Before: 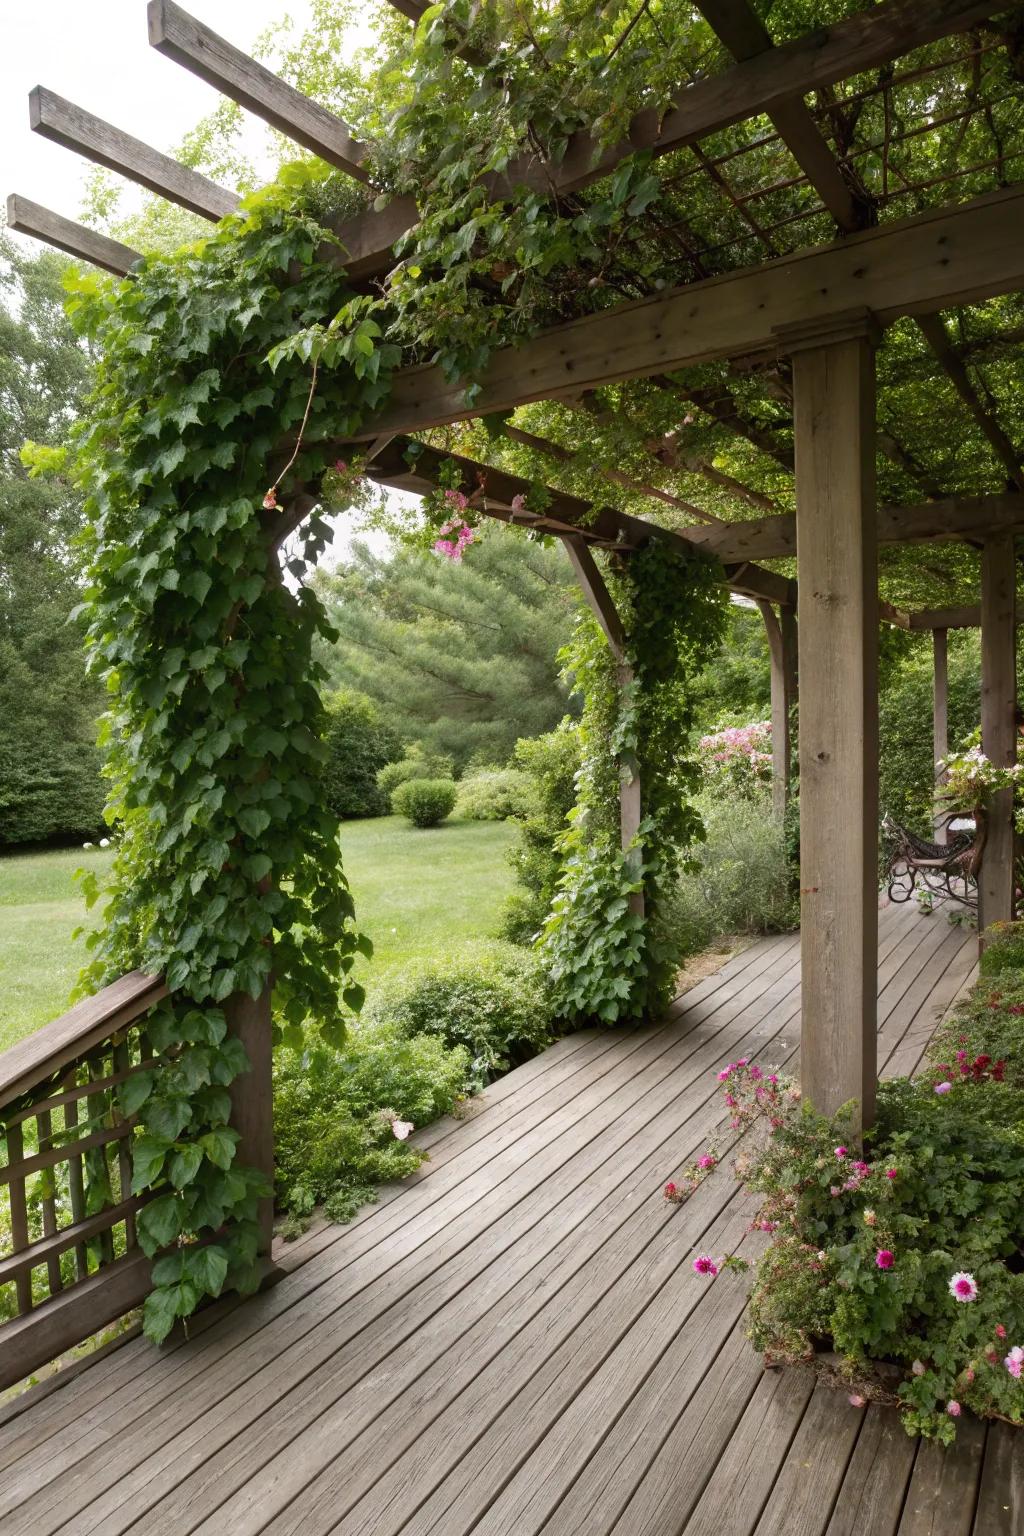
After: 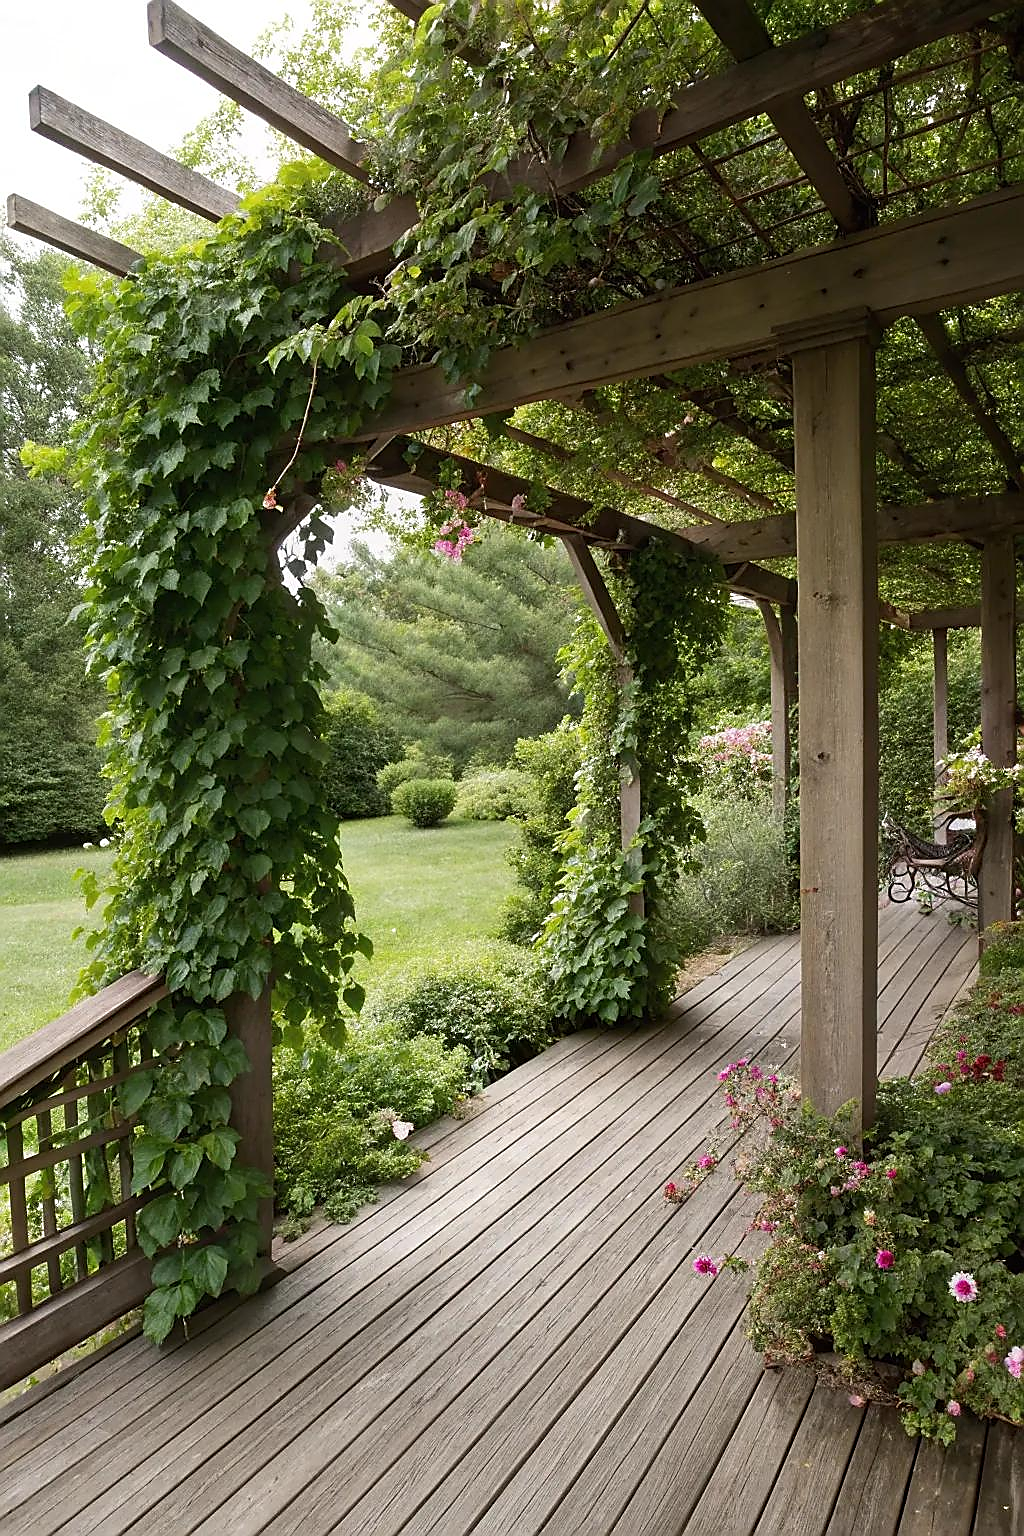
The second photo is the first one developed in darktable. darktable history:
sharpen: radius 1.388, amount 1.26, threshold 0.662
